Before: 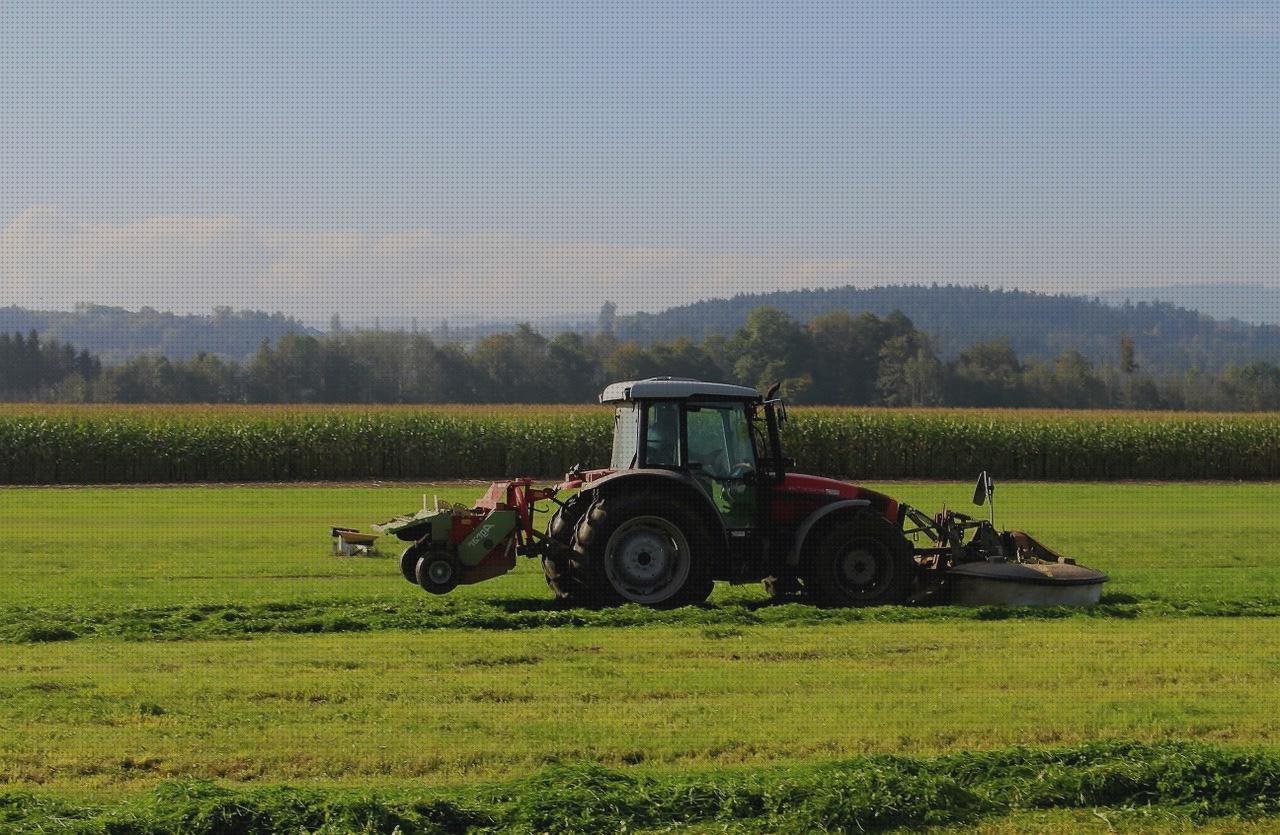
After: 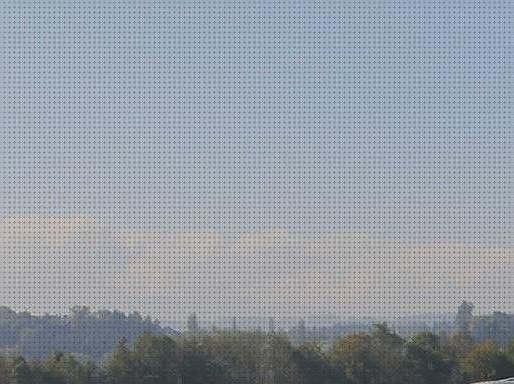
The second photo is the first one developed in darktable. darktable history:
sharpen: on, module defaults
crop and rotate: left 11.185%, top 0.076%, right 48.618%, bottom 53.828%
